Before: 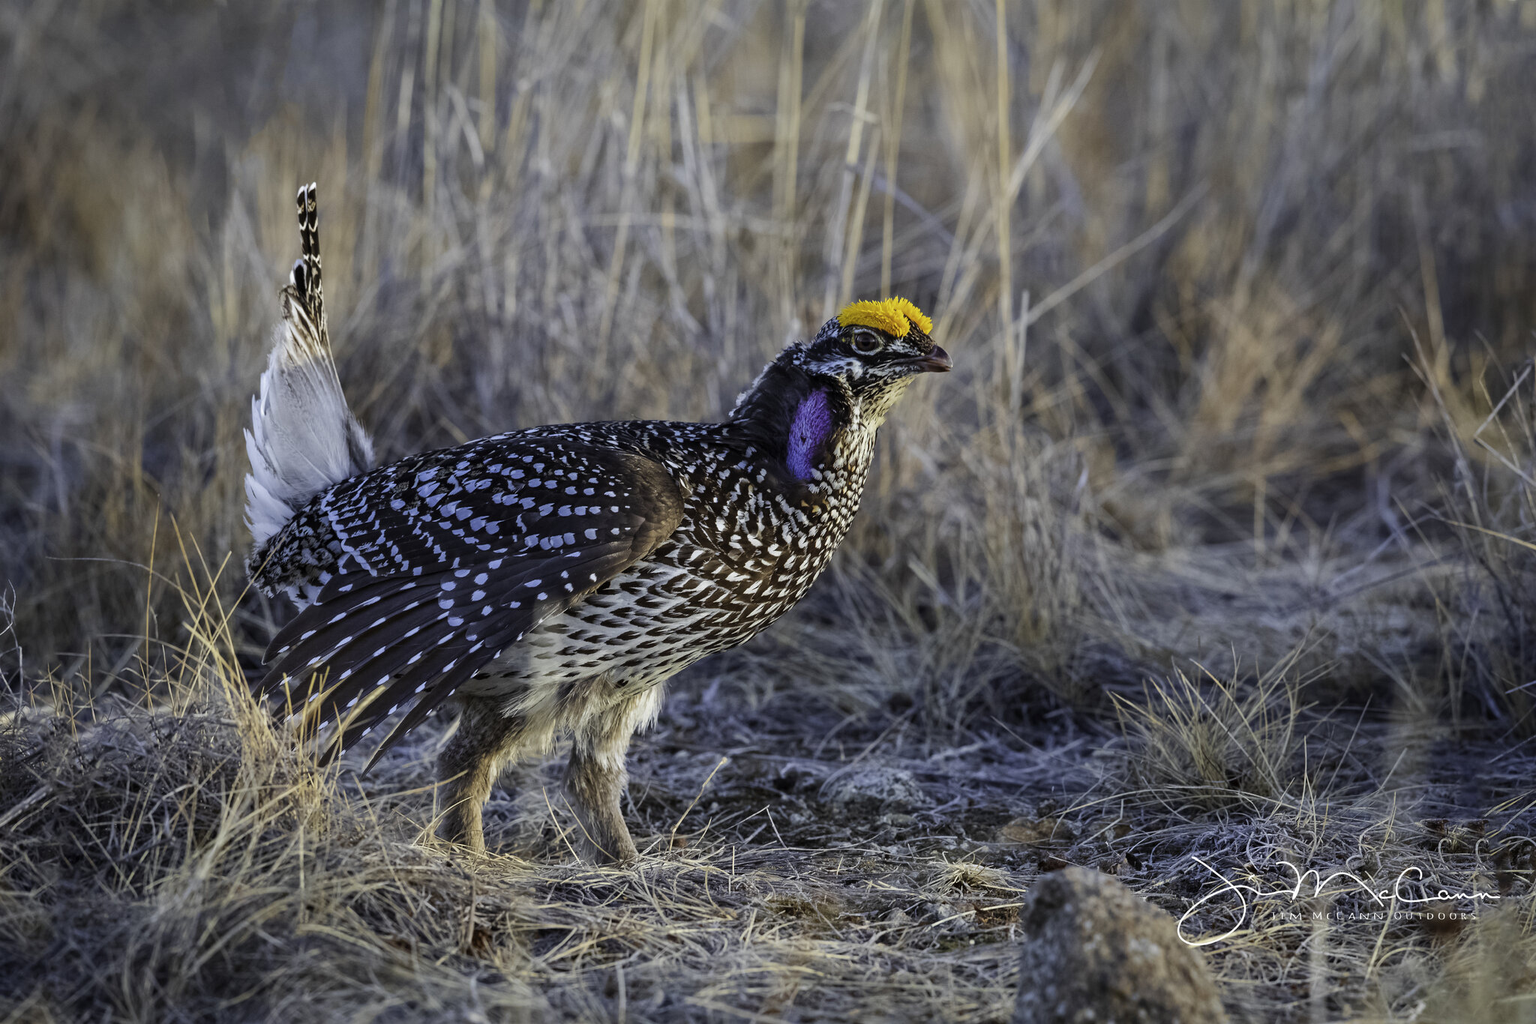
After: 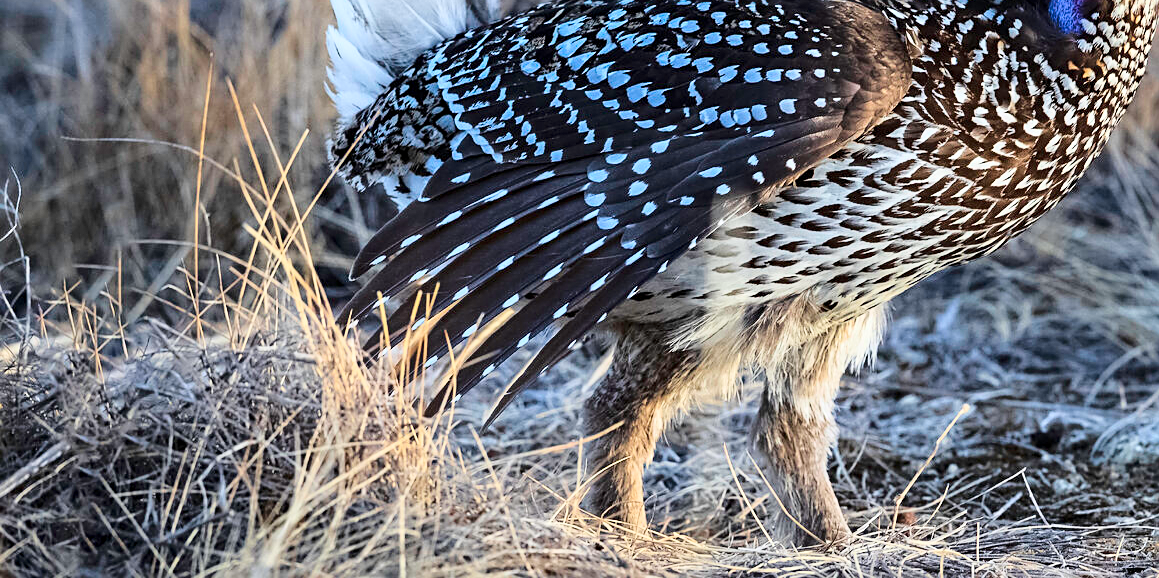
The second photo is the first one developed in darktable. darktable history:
sharpen: on, module defaults
base curve: curves: ch0 [(0, 0) (0.028, 0.03) (0.121, 0.232) (0.46, 0.748) (0.859, 0.968) (1, 1)]
tone equalizer: on, module defaults
exposure: black level correction 0.001, compensate highlight preservation false
crop: top 44.413%, right 43.393%, bottom 13.206%
